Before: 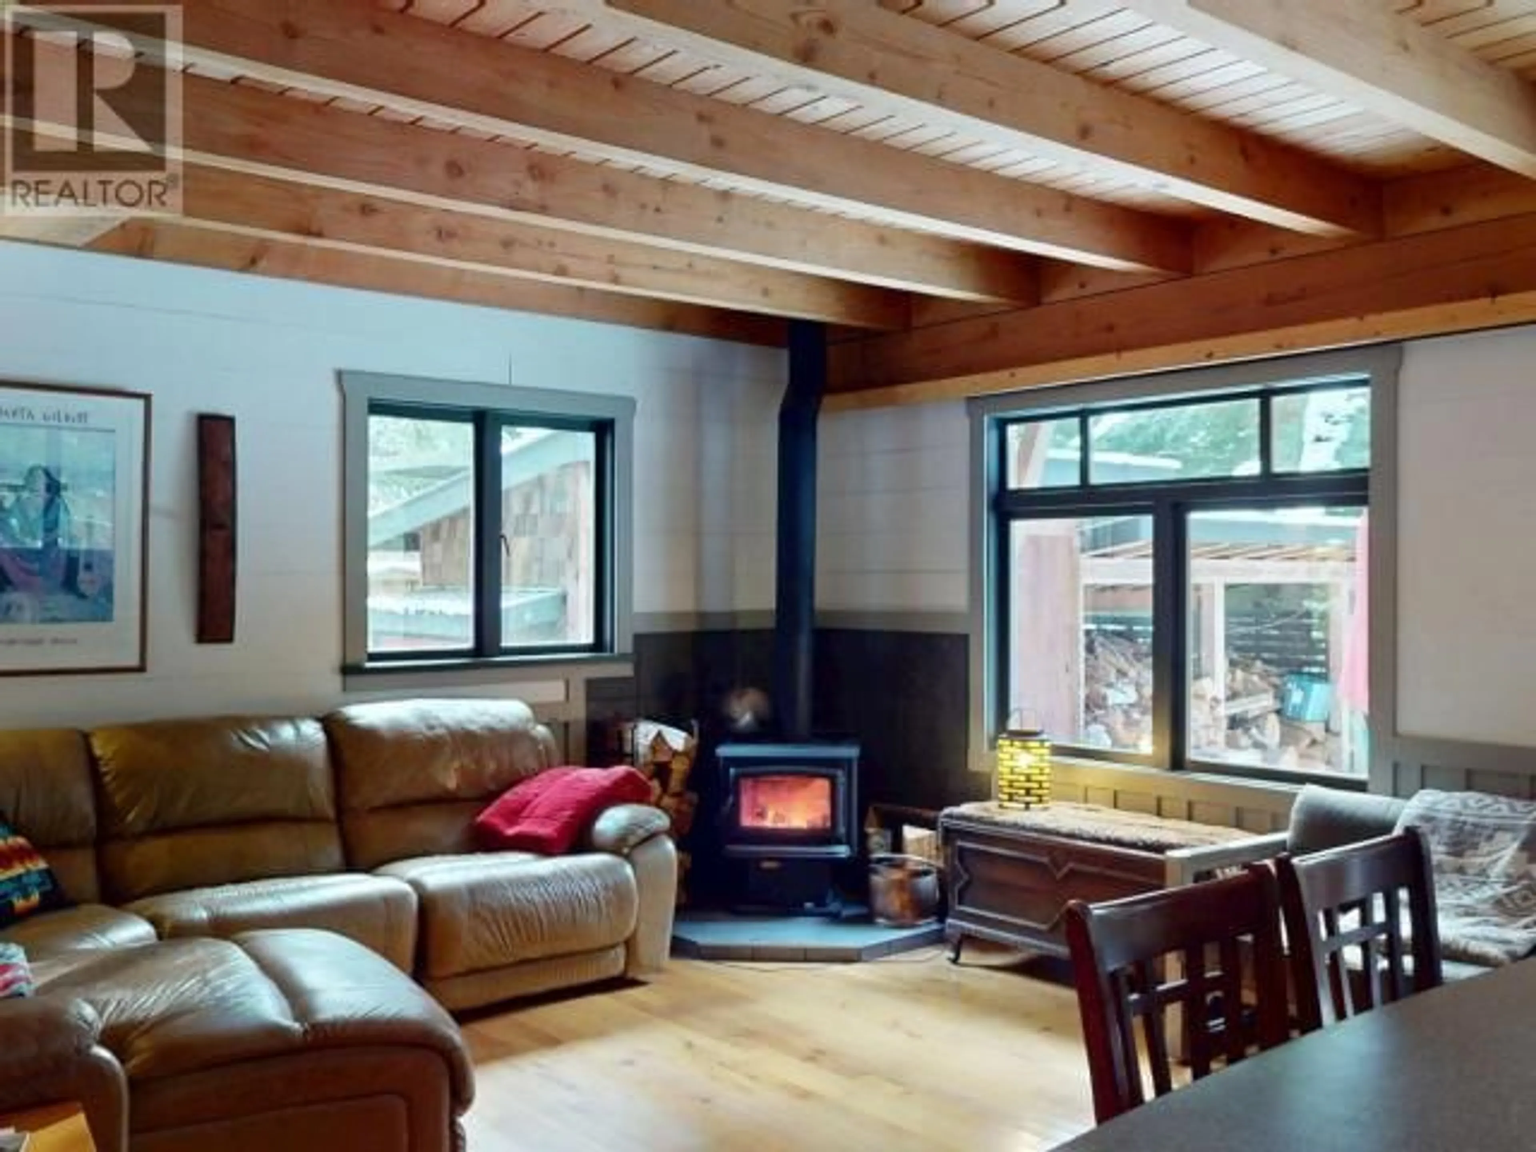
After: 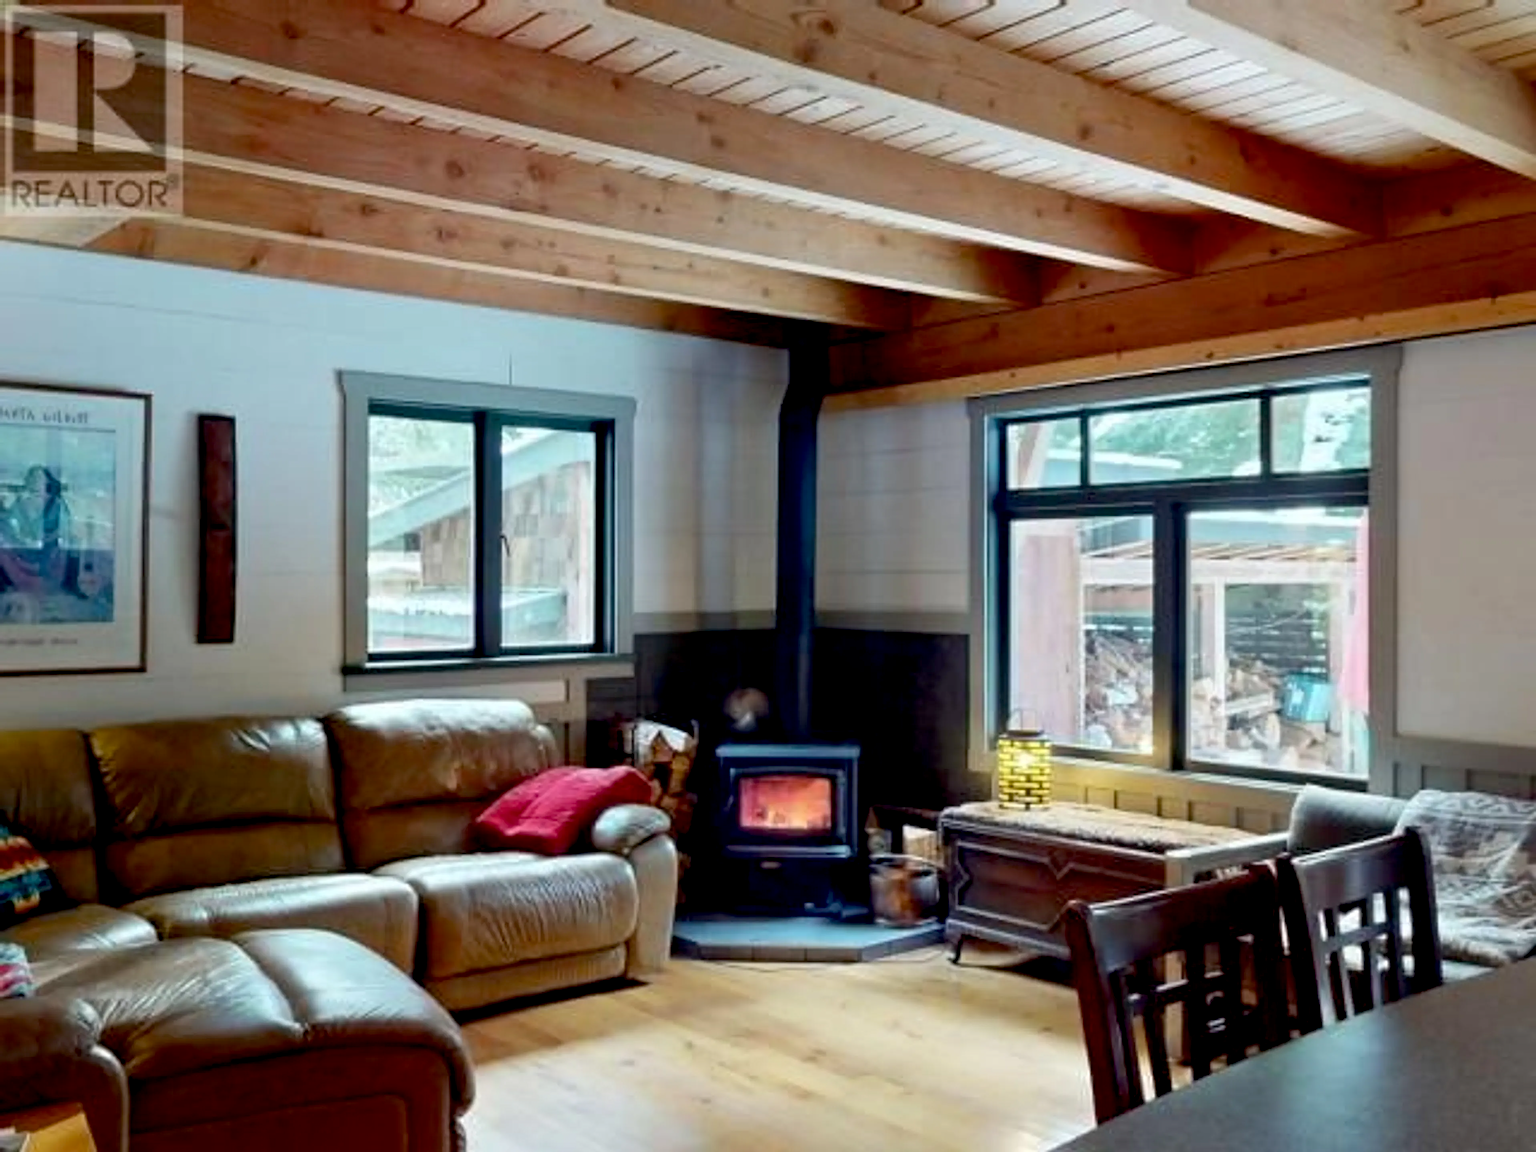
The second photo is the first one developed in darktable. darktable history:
sharpen: on, module defaults
exposure: black level correction 0.01, exposure 0.015 EV, compensate highlight preservation false
